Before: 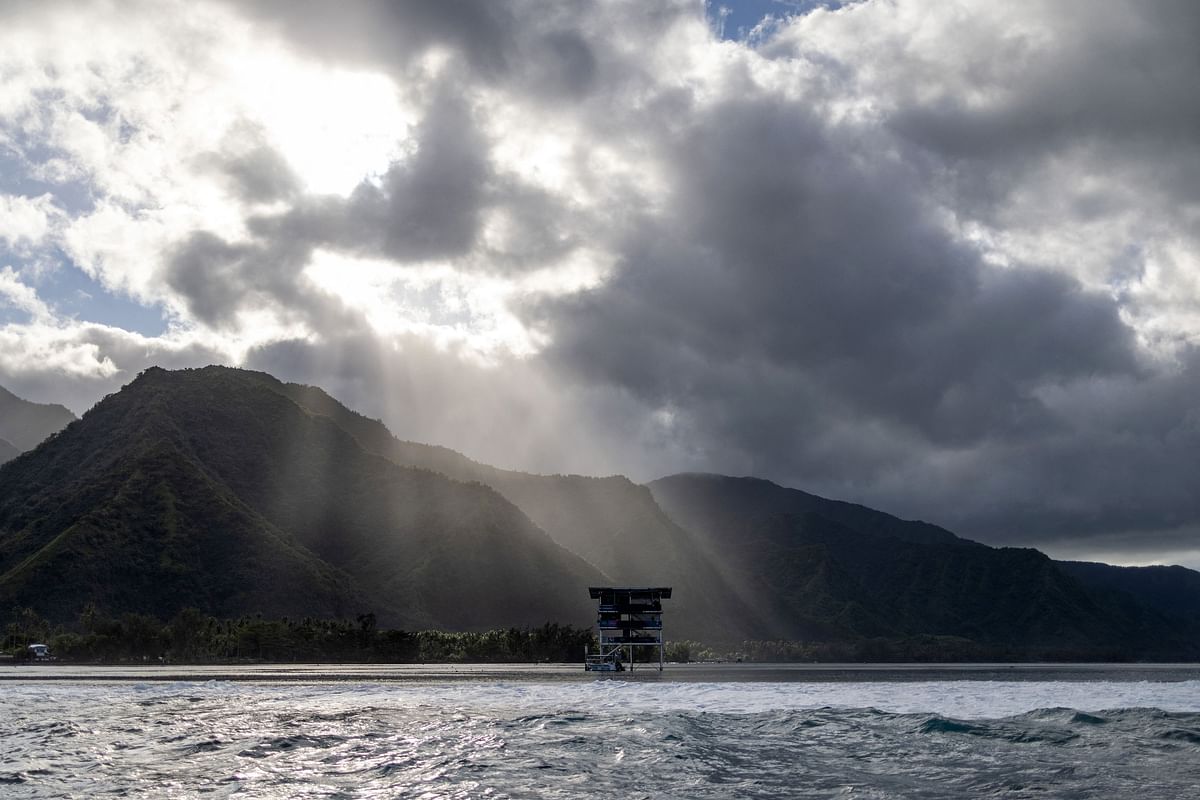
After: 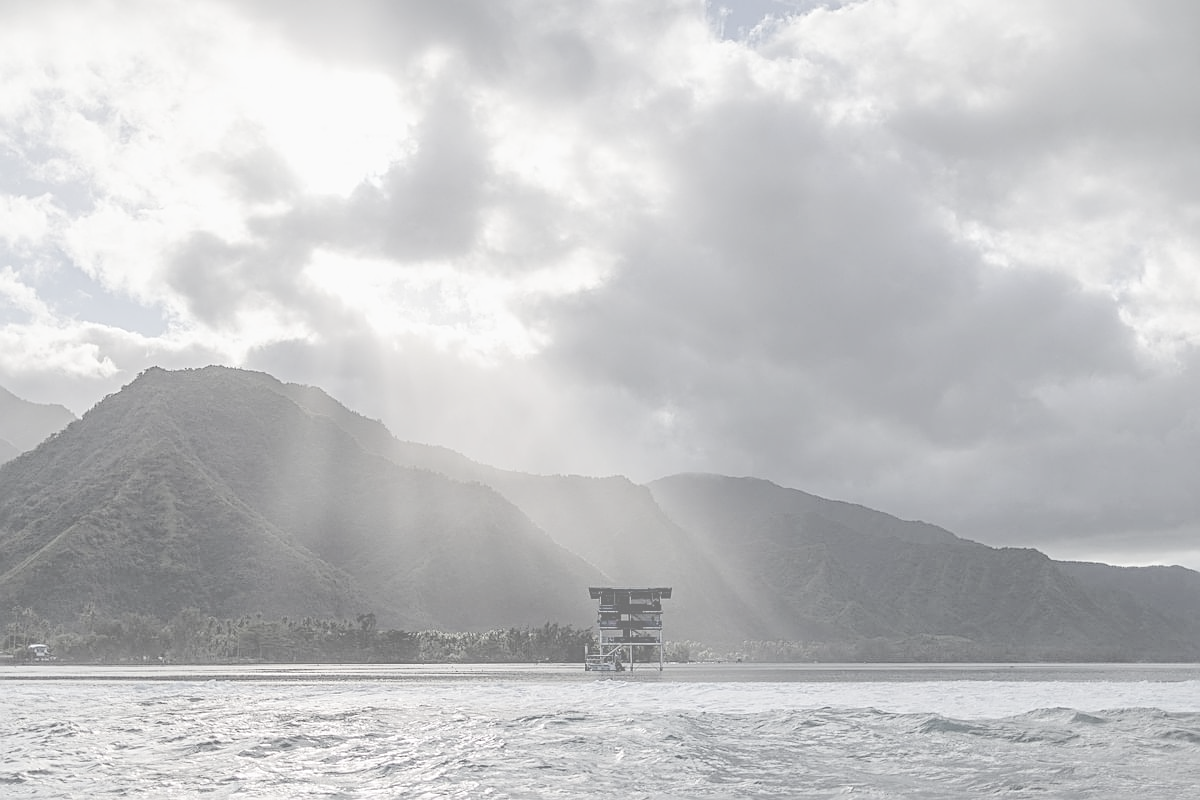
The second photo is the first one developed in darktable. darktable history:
contrast brightness saturation: contrast -0.308, brightness 0.734, saturation -0.77
sharpen: on, module defaults
exposure: exposure 0.6 EV, compensate highlight preservation false
